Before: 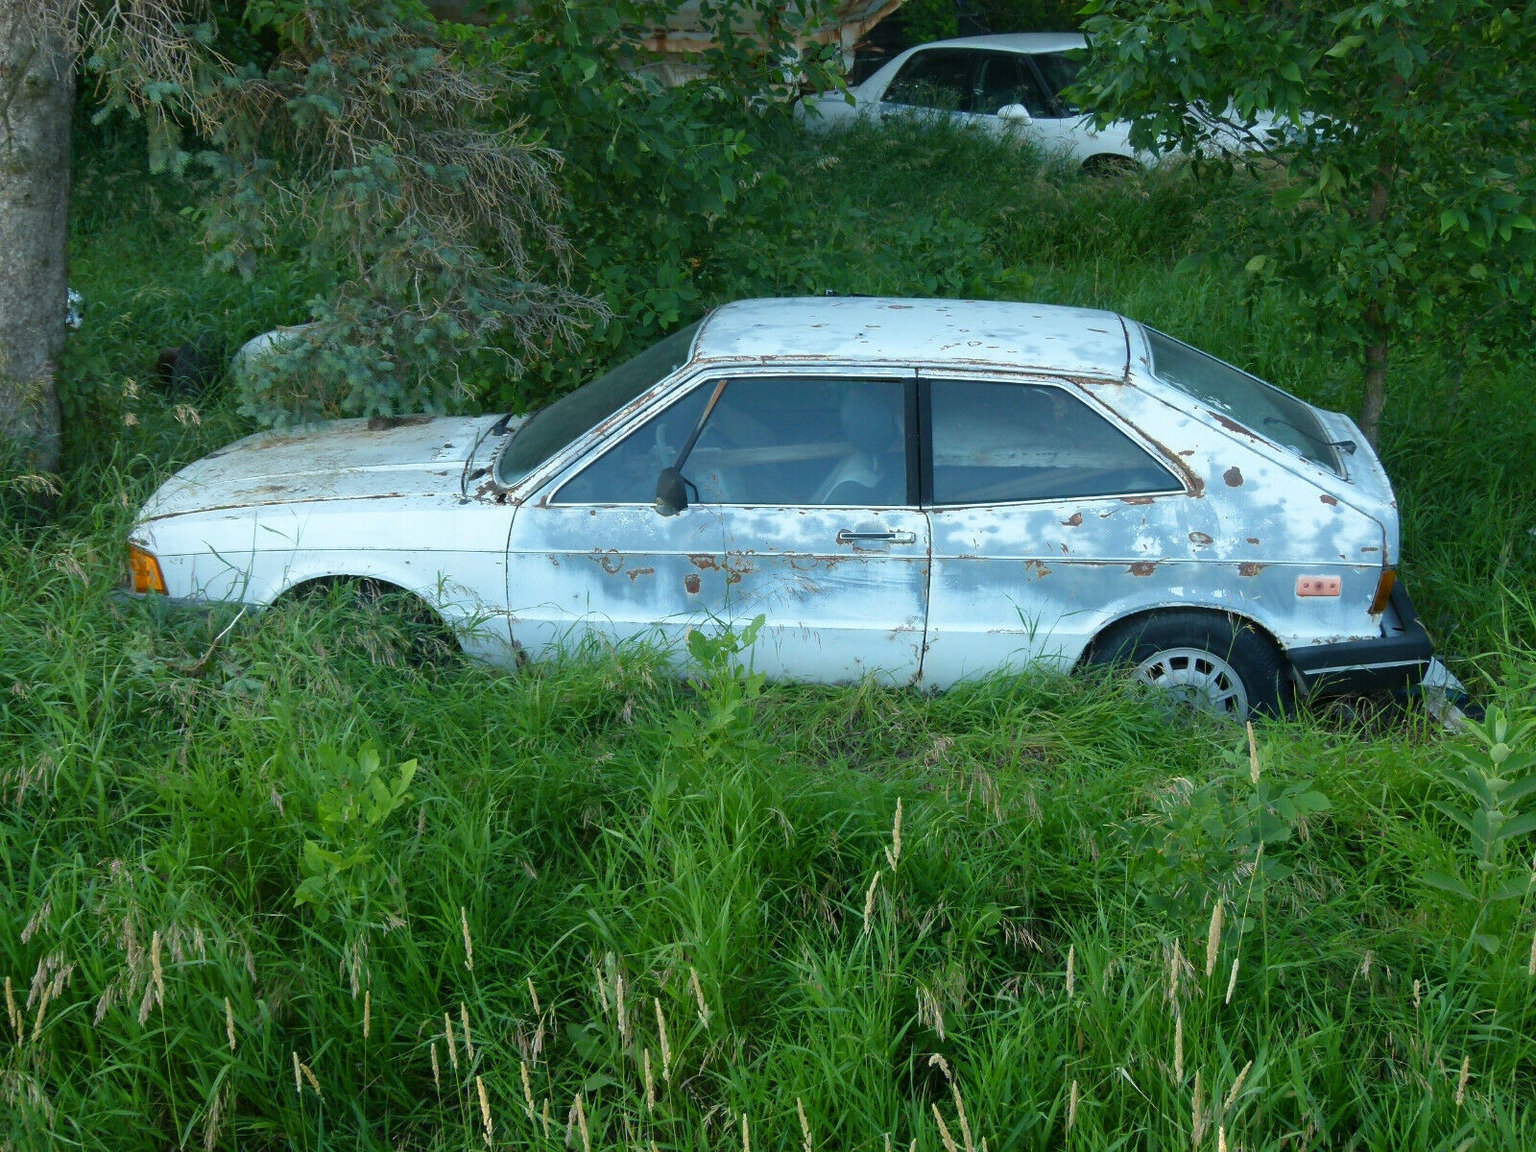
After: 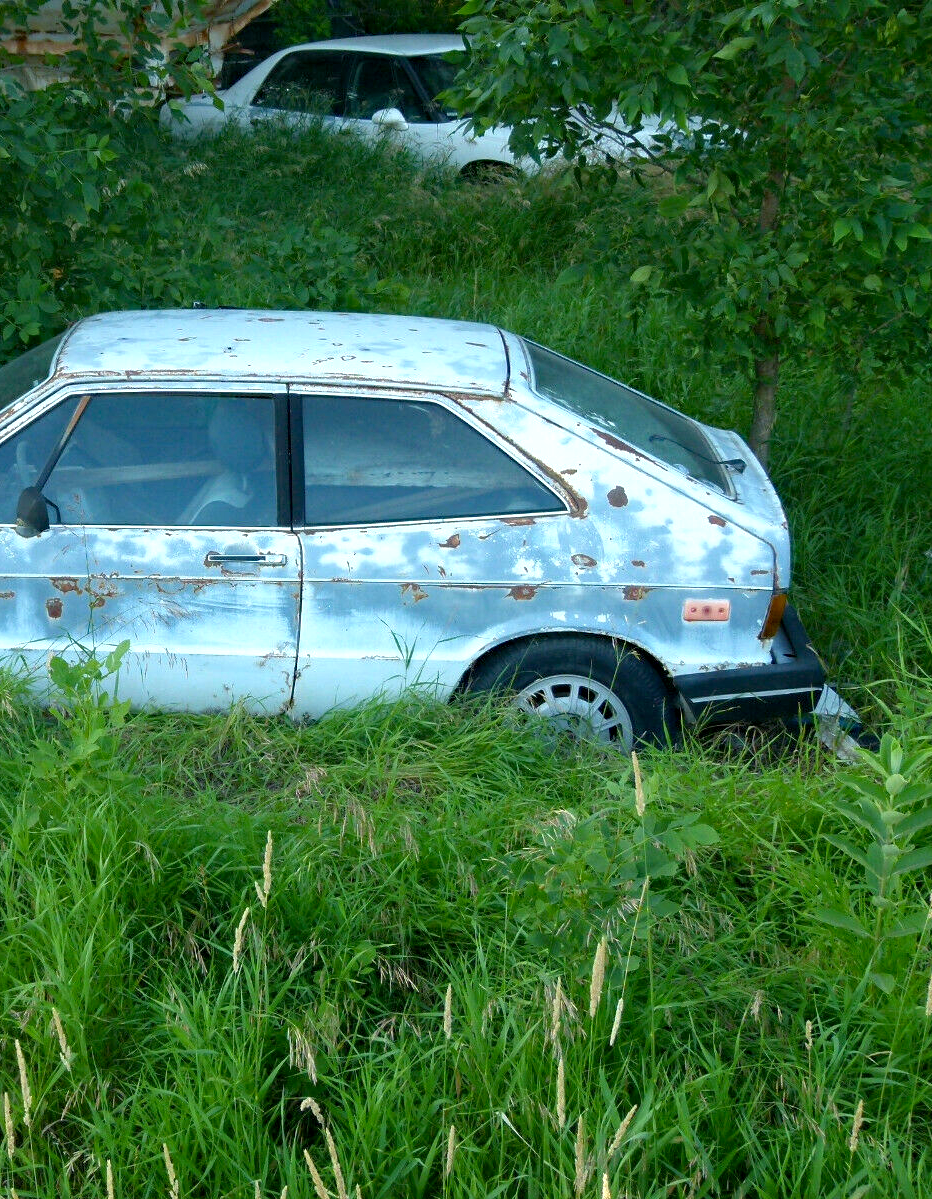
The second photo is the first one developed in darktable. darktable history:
crop: left 41.712%
haze removal: adaptive false
exposure: black level correction 0.003, exposure 0.389 EV, compensate exposure bias true, compensate highlight preservation false
